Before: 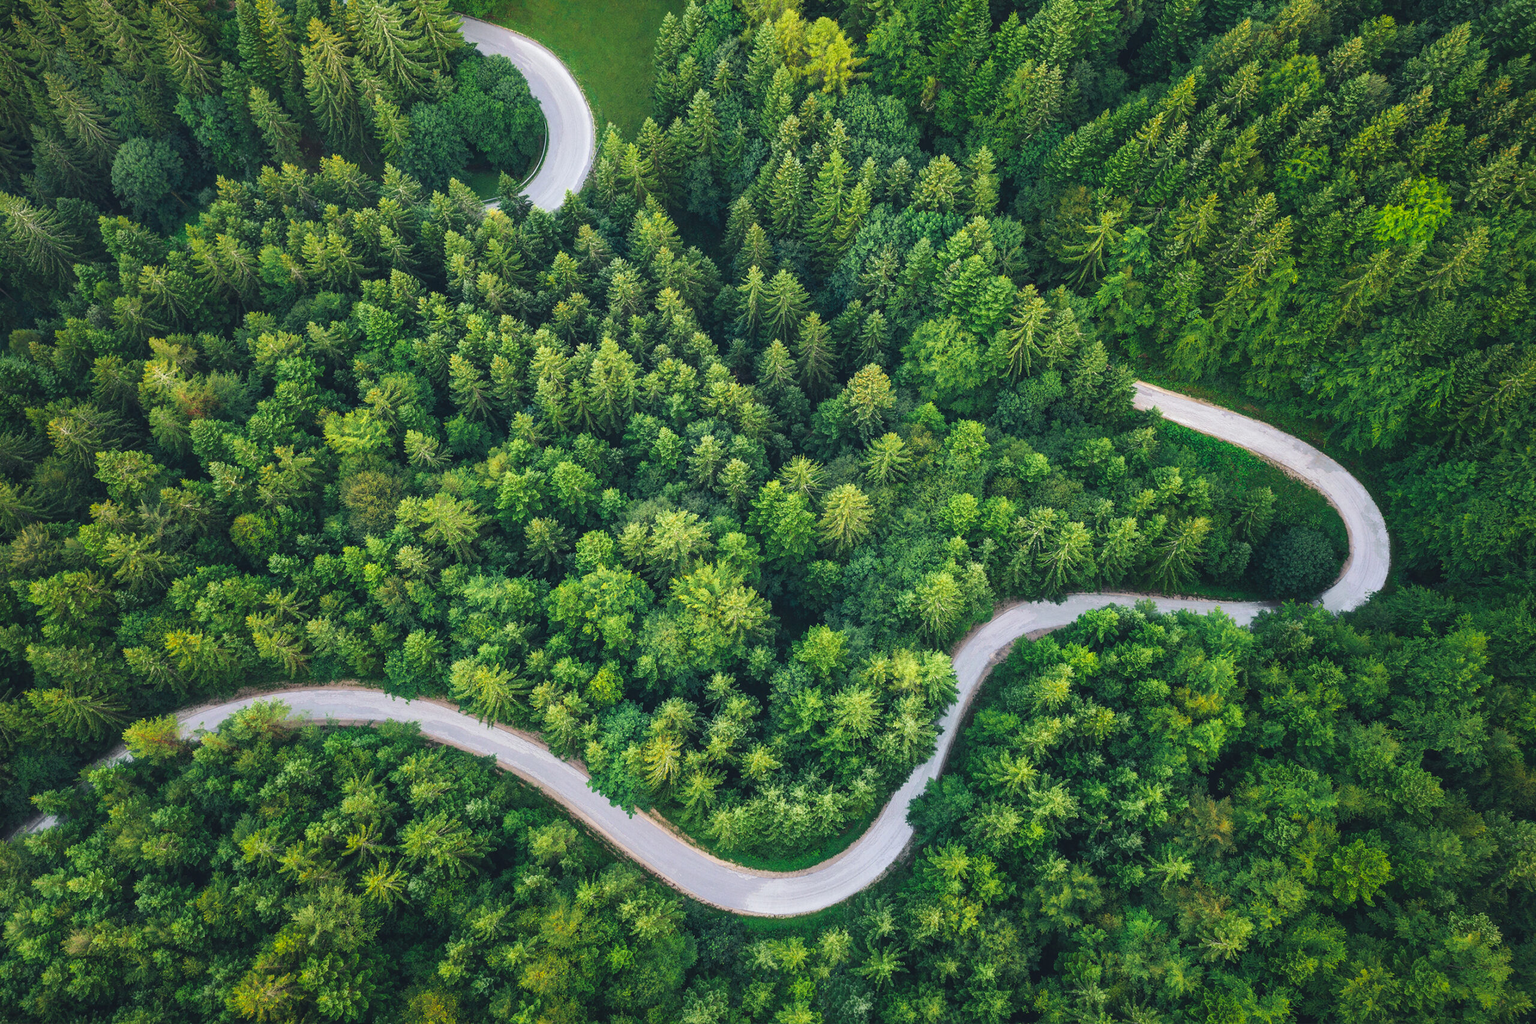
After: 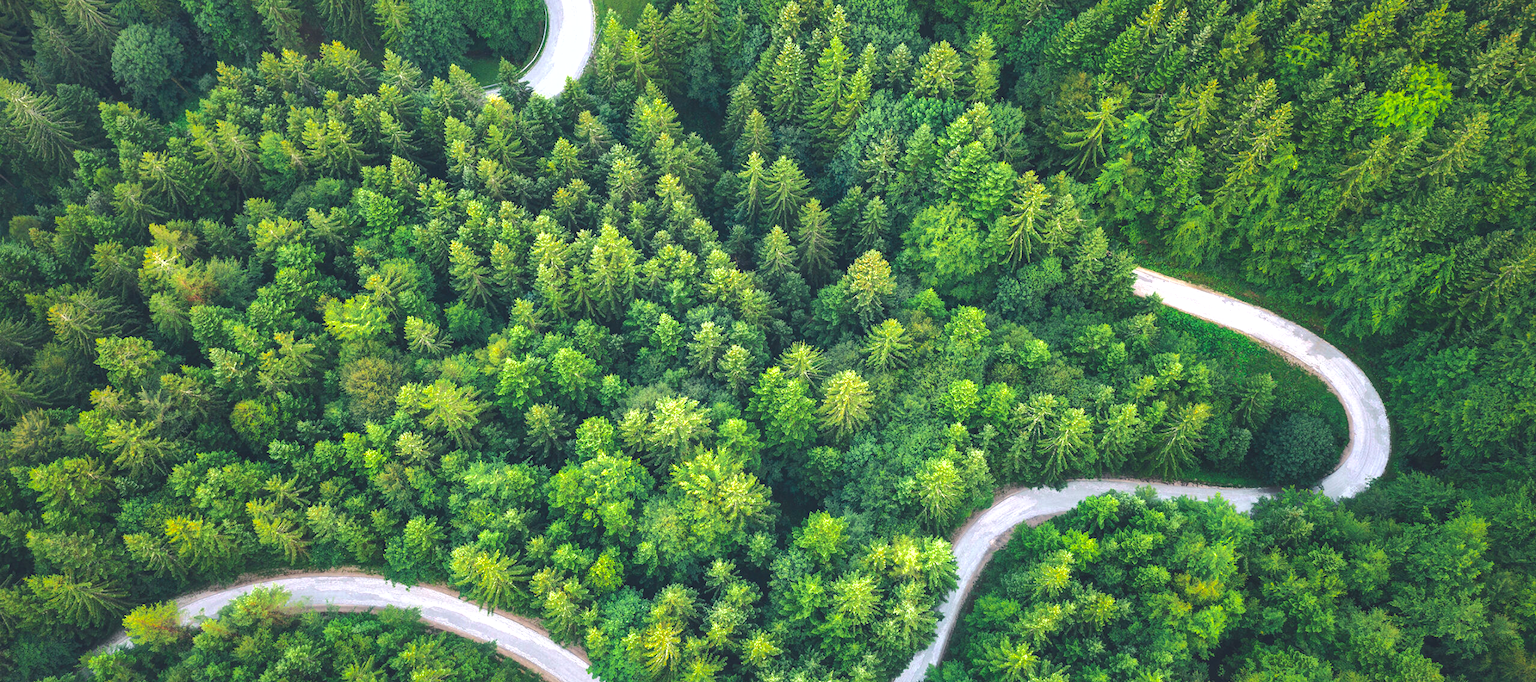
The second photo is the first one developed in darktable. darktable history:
exposure: black level correction 0, exposure 0.691 EV, compensate highlight preservation false
shadows and highlights: shadows 39.82, highlights -59.98
crop: top 11.181%, bottom 22.176%
